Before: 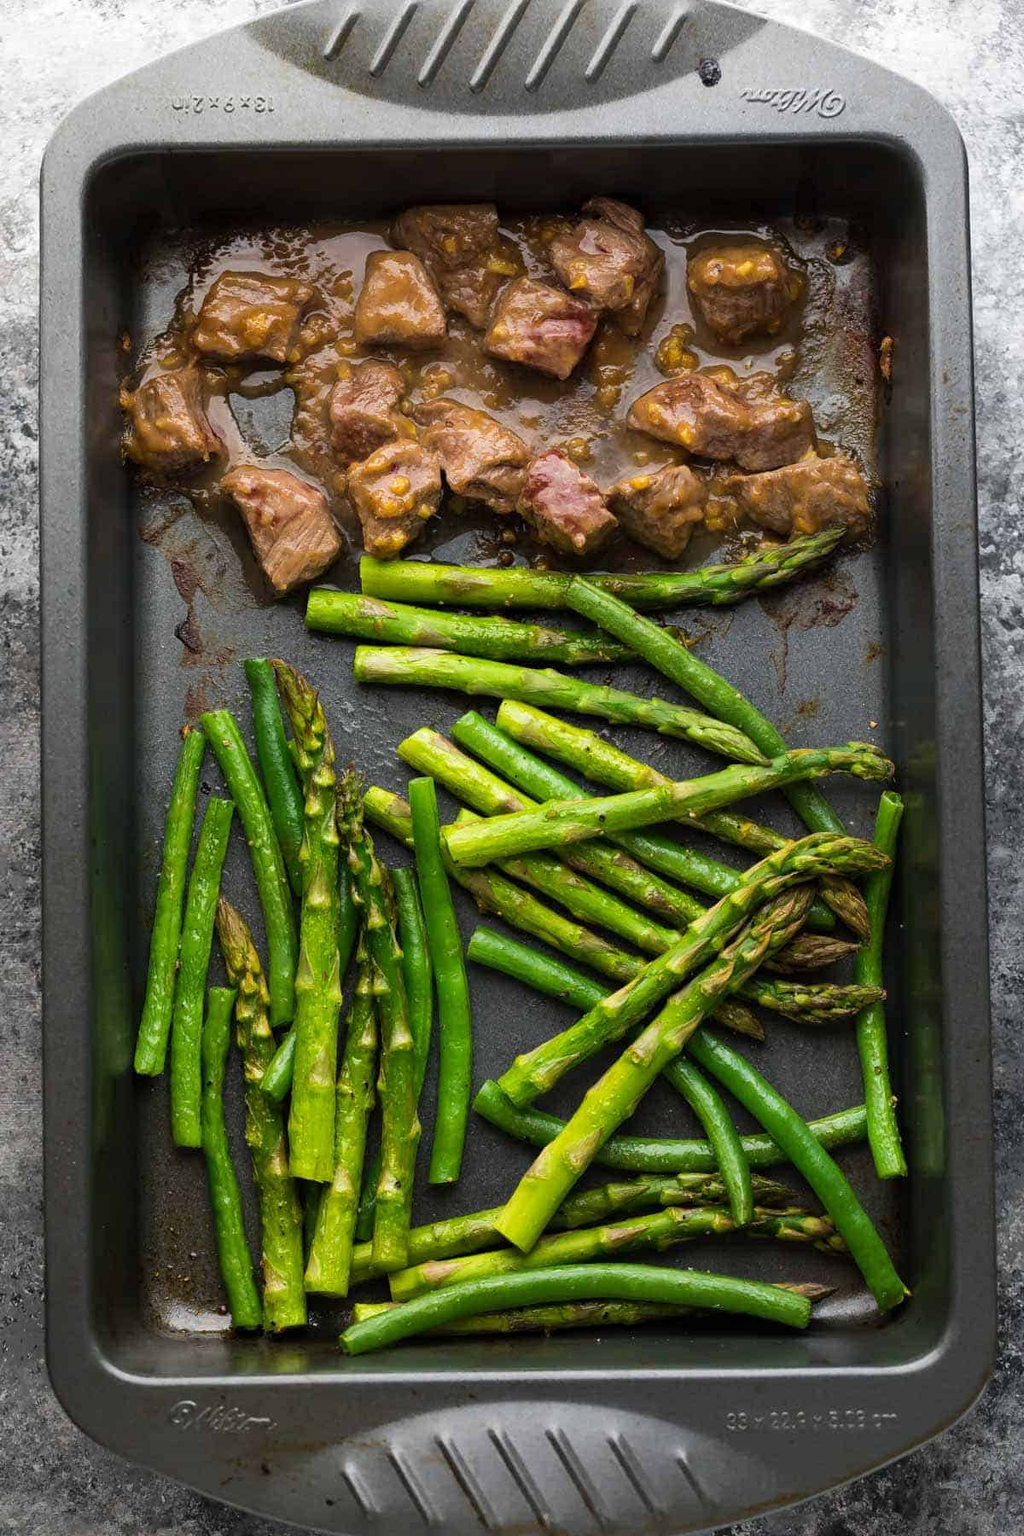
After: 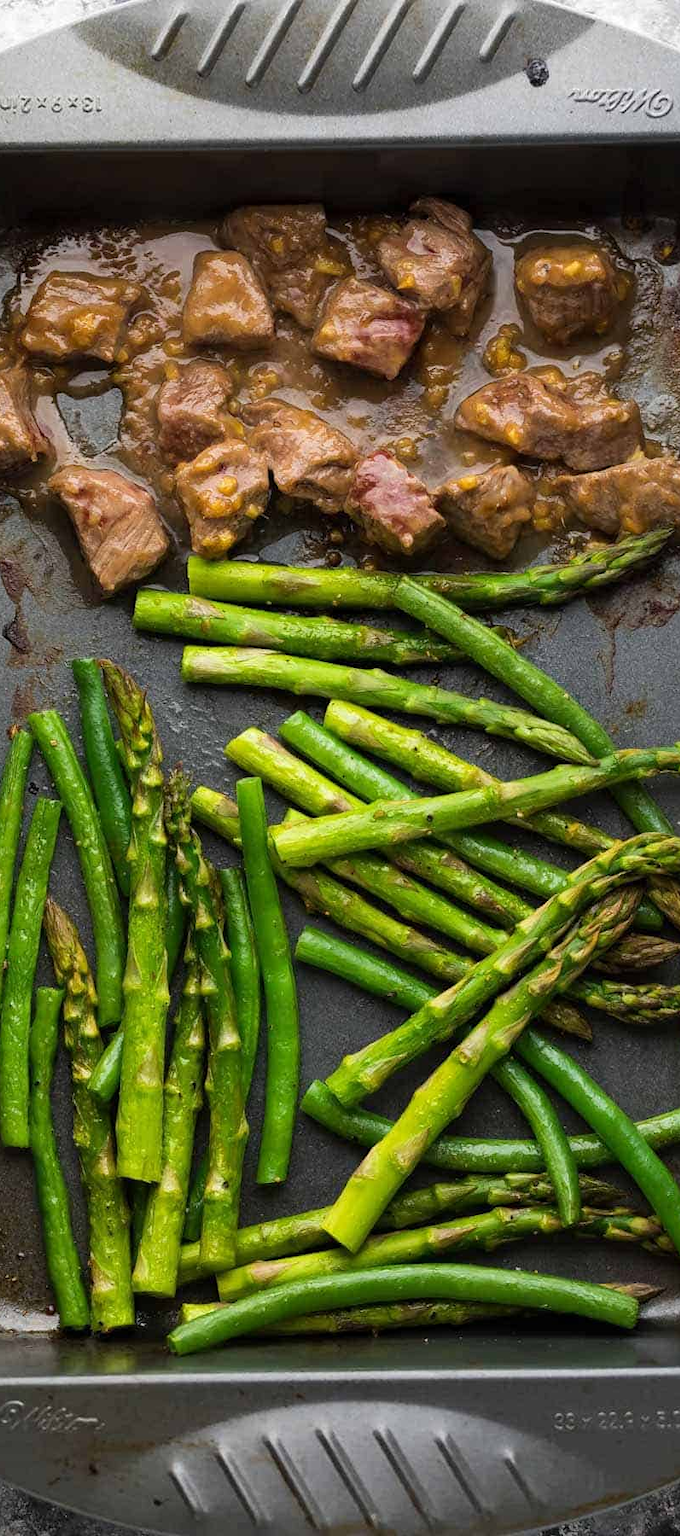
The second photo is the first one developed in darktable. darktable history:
crop: left 16.899%, right 16.556%
rgb levels: preserve colors max RGB
